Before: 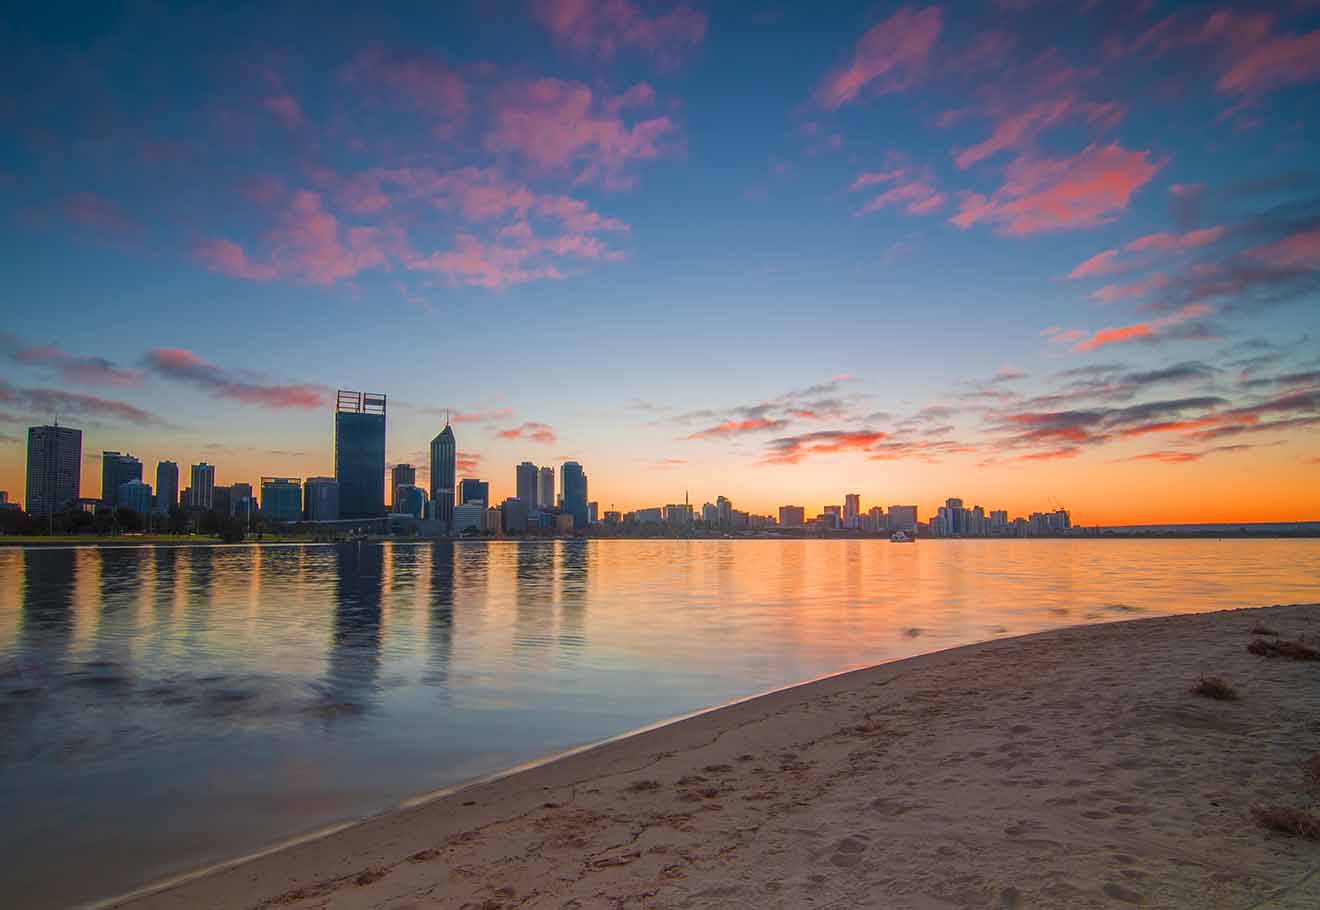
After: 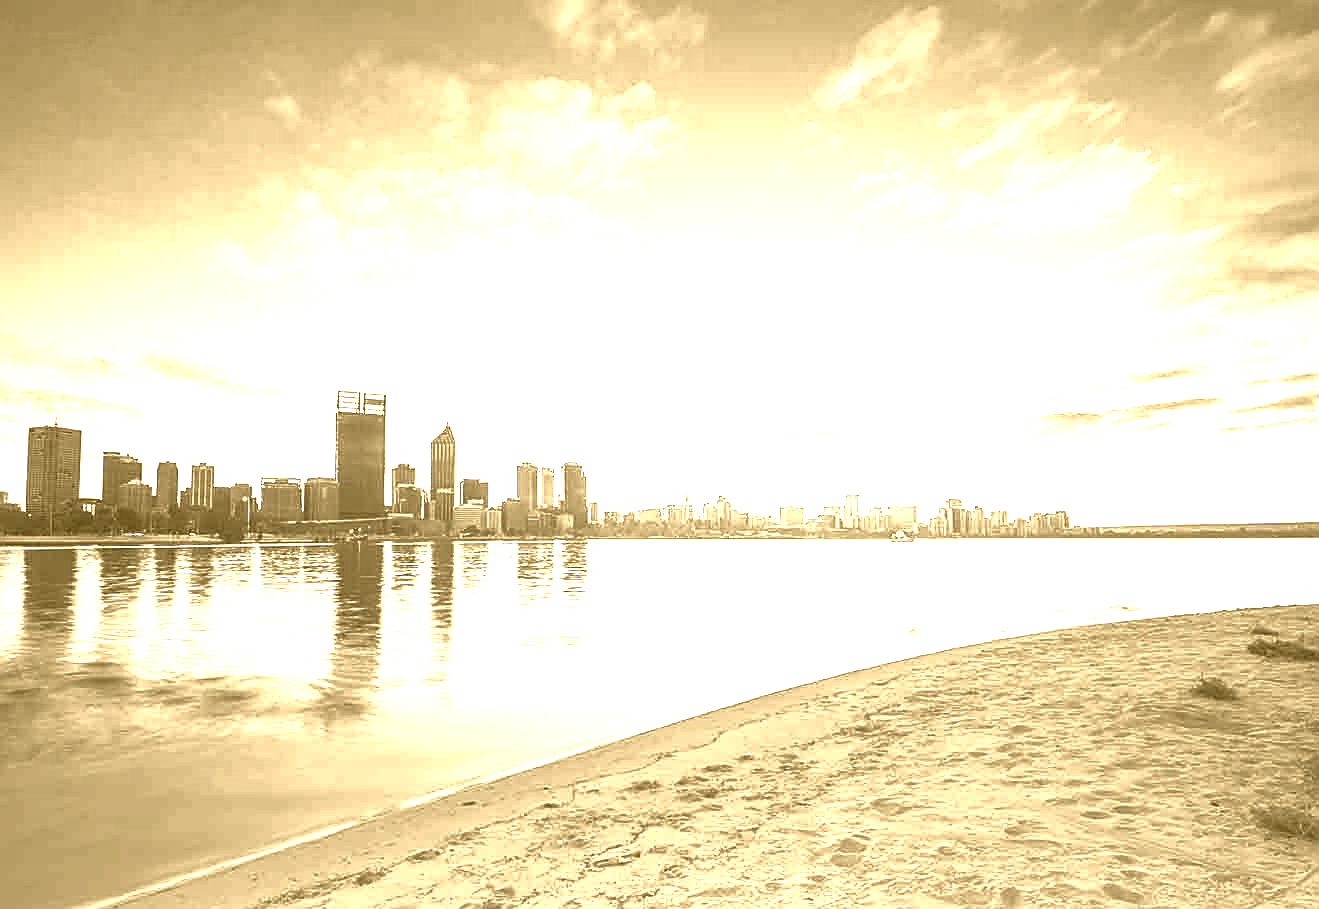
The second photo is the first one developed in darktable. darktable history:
sharpen: on, module defaults
contrast brightness saturation: contrast 0.57, brightness 0.57, saturation -0.34
exposure: black level correction 0, exposure 0.7 EV, compensate exposure bias true, compensate highlight preservation false
colorize: hue 36°, source mix 100%
